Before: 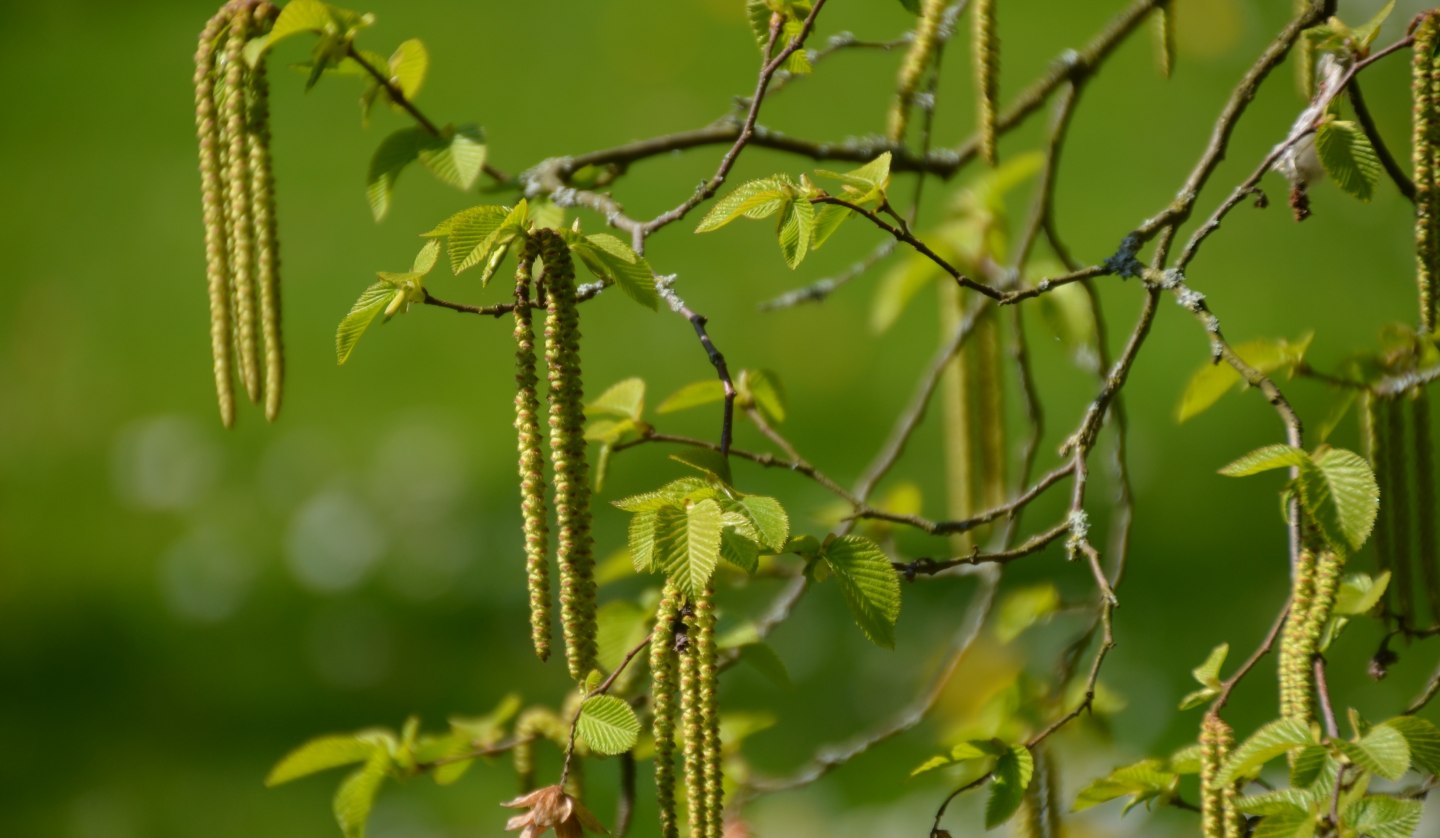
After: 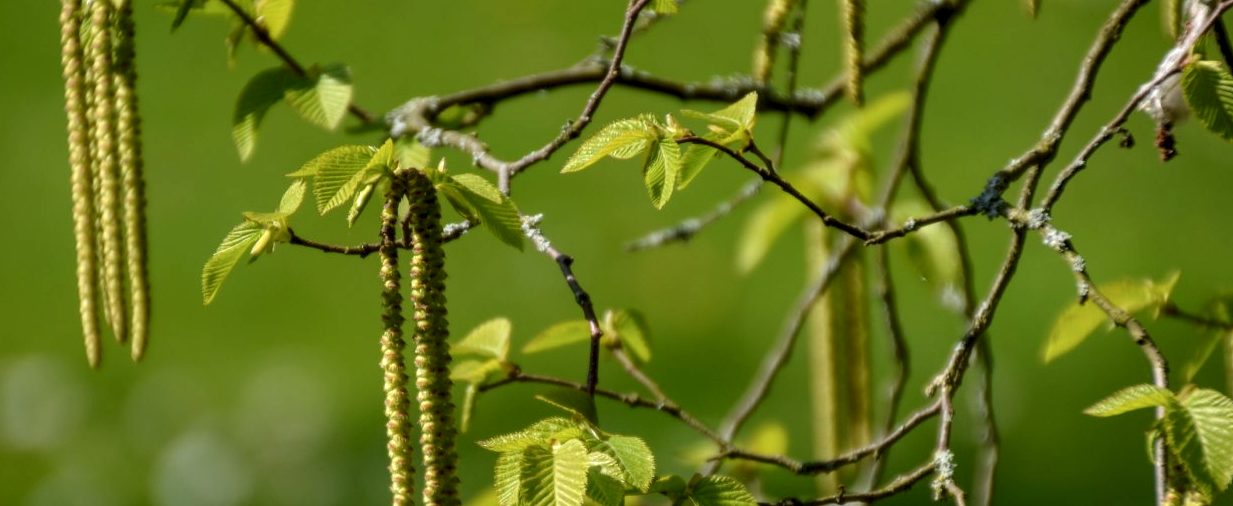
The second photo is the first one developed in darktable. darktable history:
crop and rotate: left 9.345%, top 7.22%, right 4.982%, bottom 32.331%
local contrast: detail 142%
color correction: highlights a* 0.003, highlights b* -0.283
